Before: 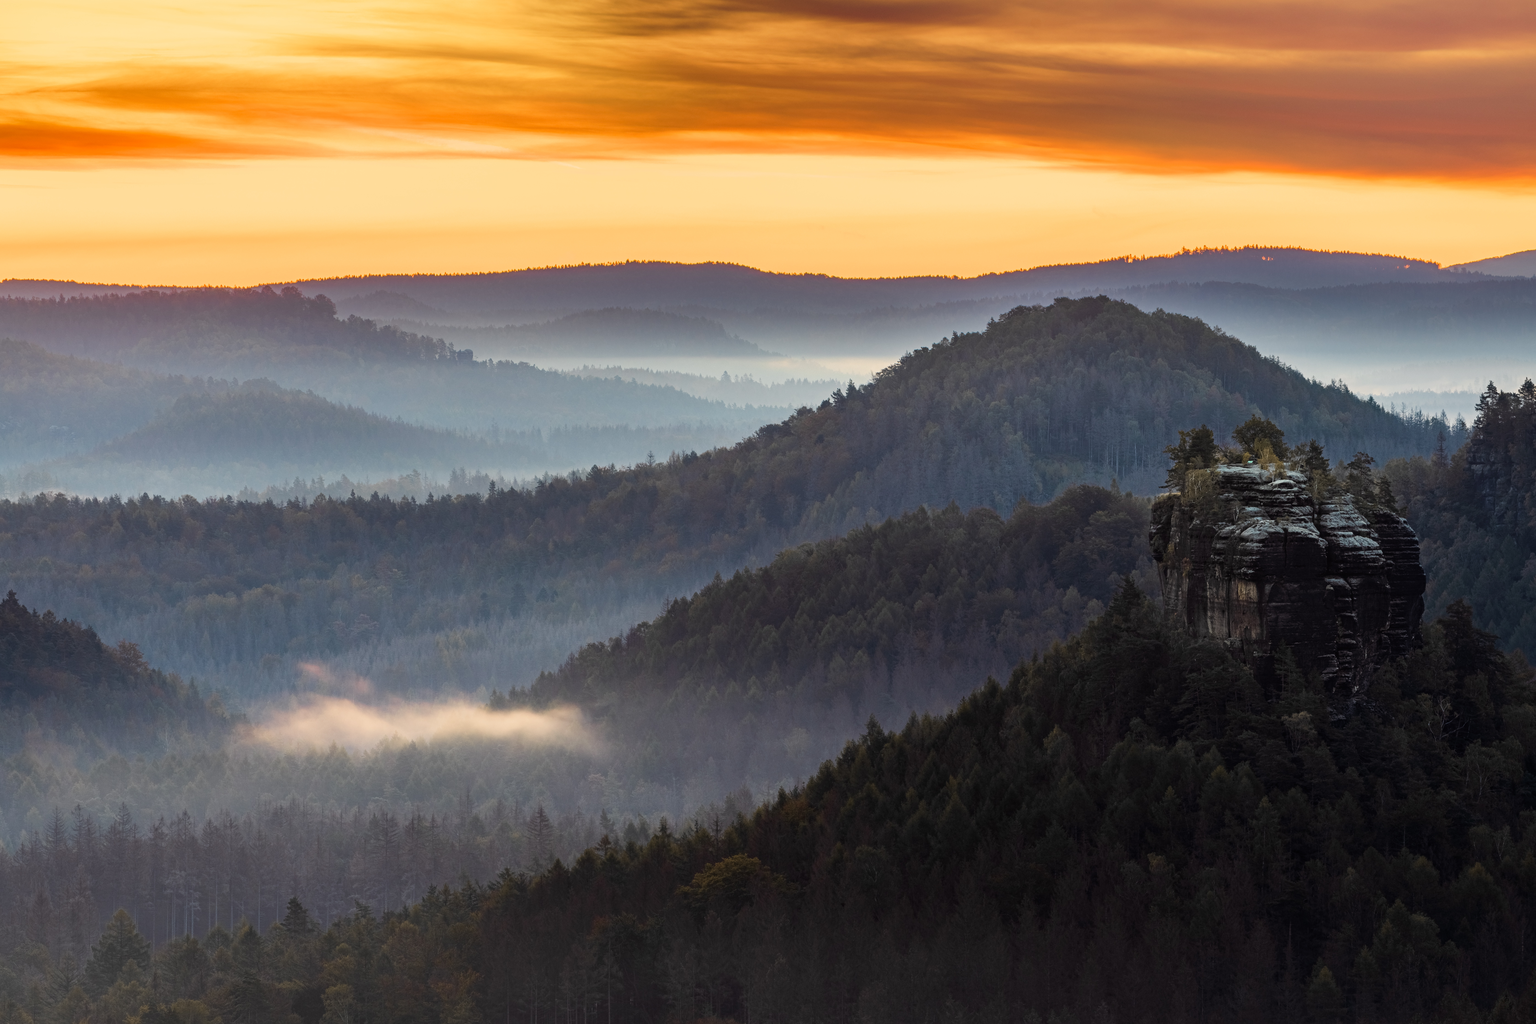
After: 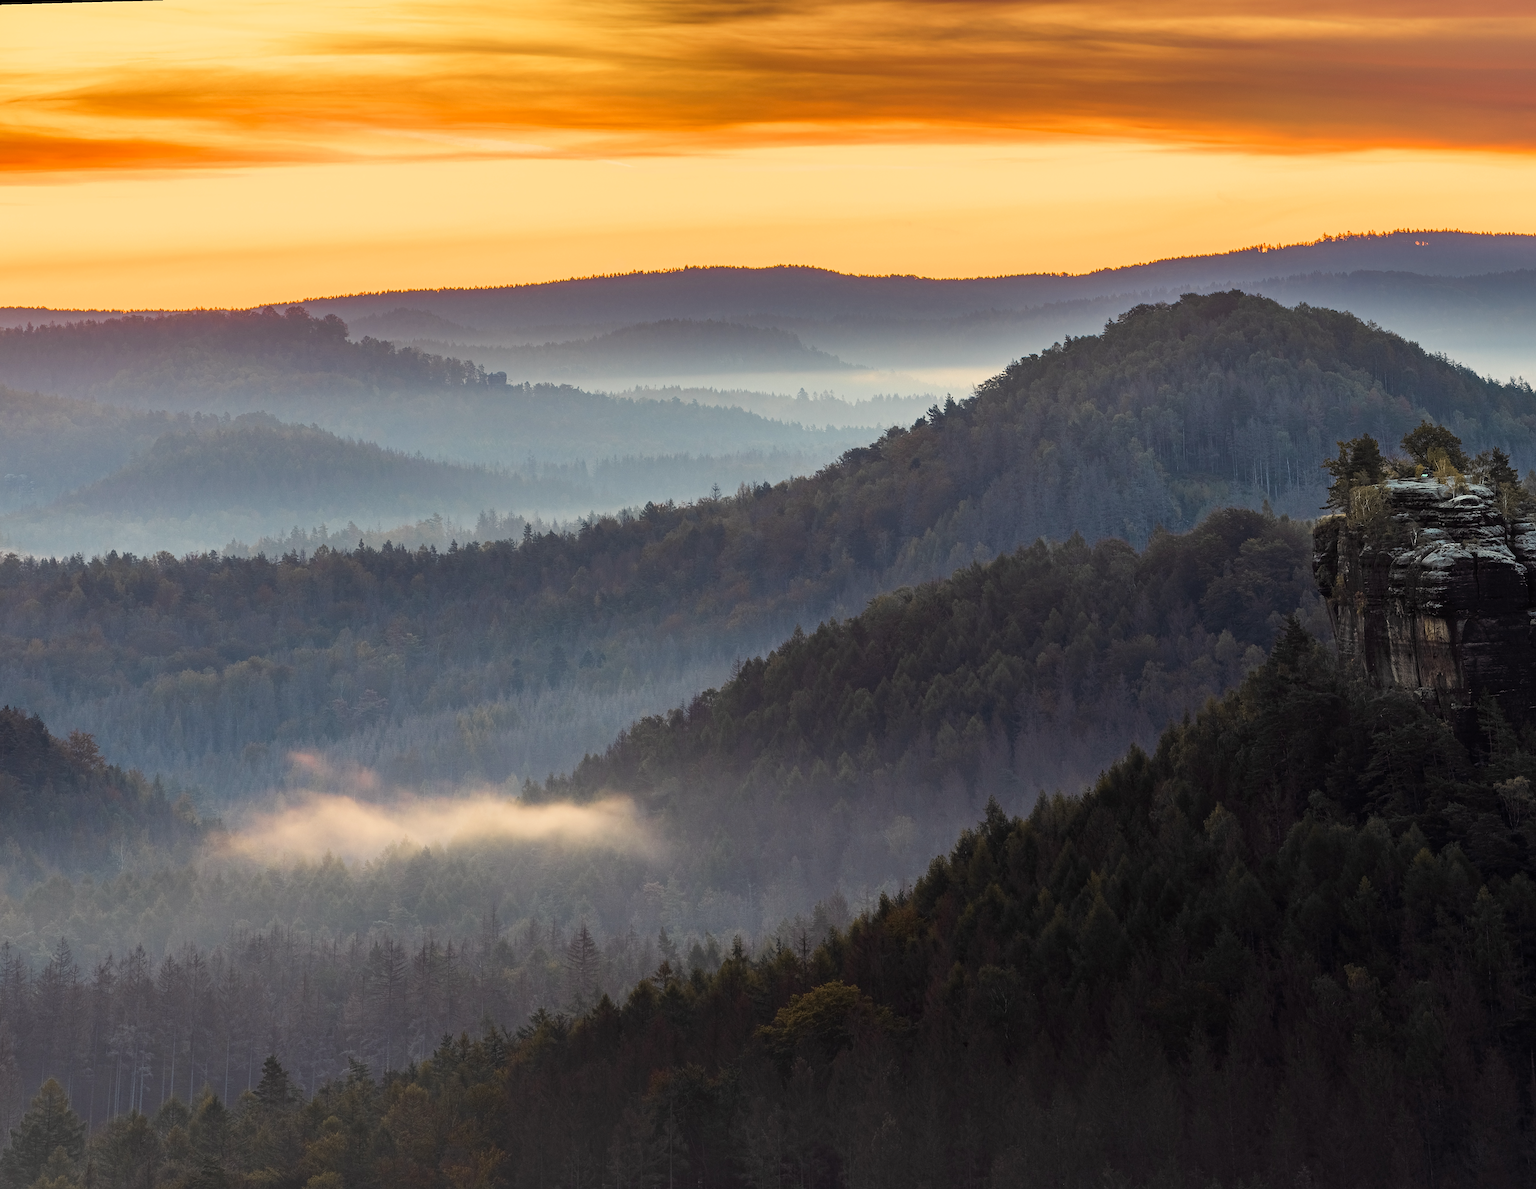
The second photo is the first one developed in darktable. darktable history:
rotate and perspective: rotation -1.68°, lens shift (vertical) -0.146, crop left 0.049, crop right 0.912, crop top 0.032, crop bottom 0.96
sharpen: on, module defaults
color correction: highlights b* 3
crop and rotate: left 1.088%, right 8.807%
